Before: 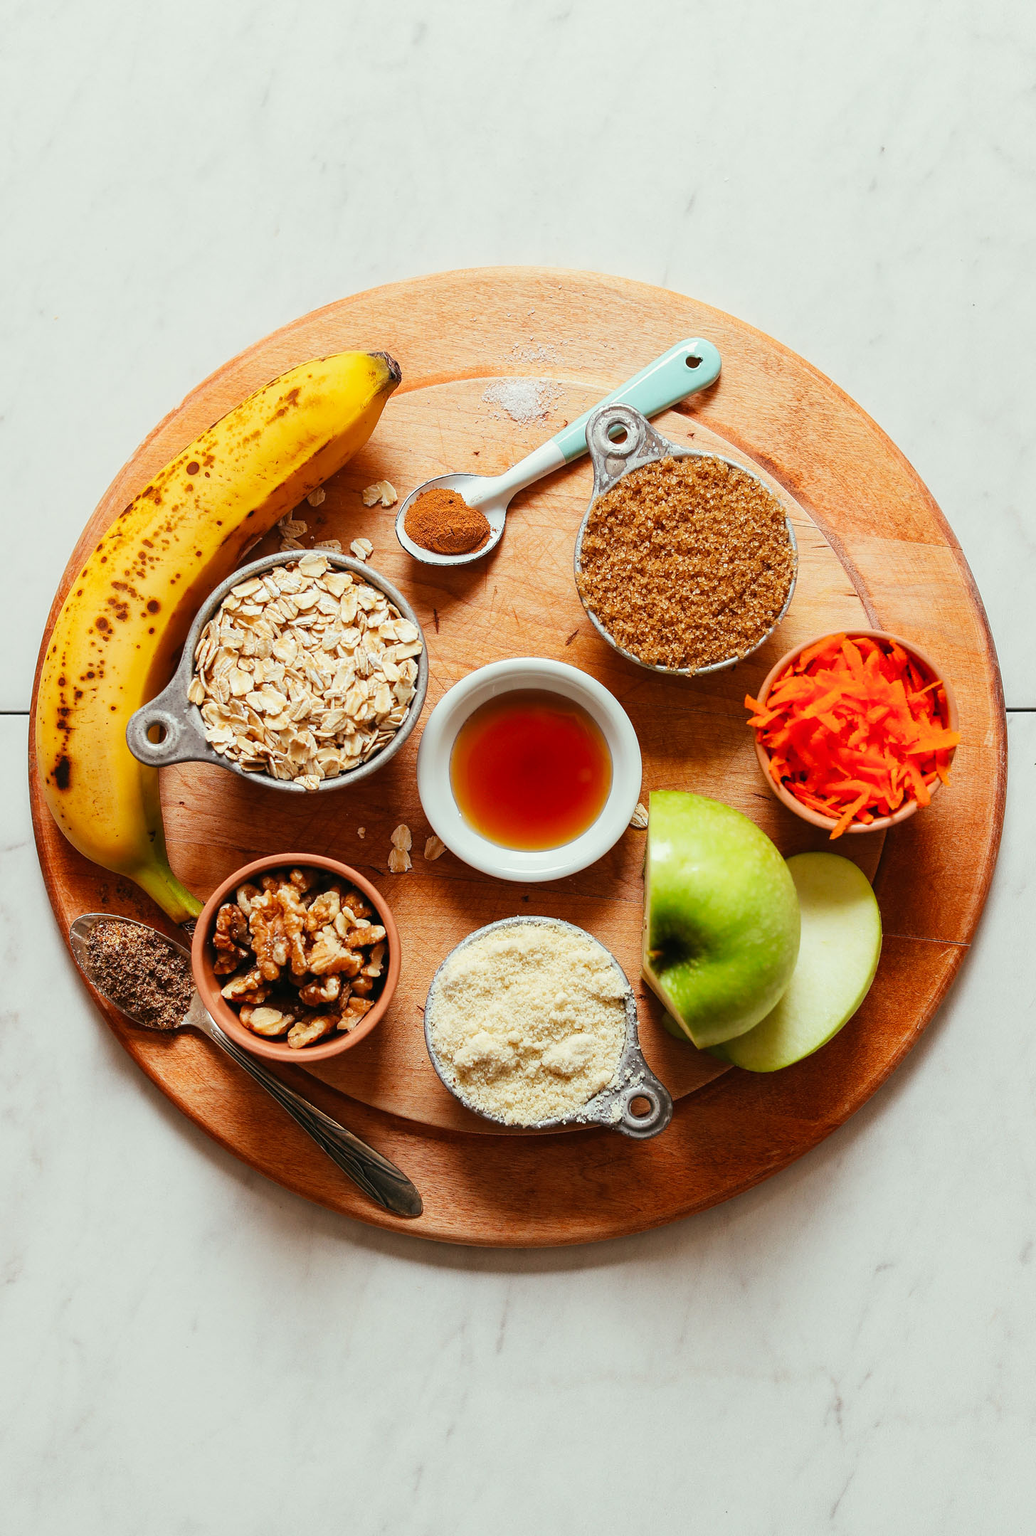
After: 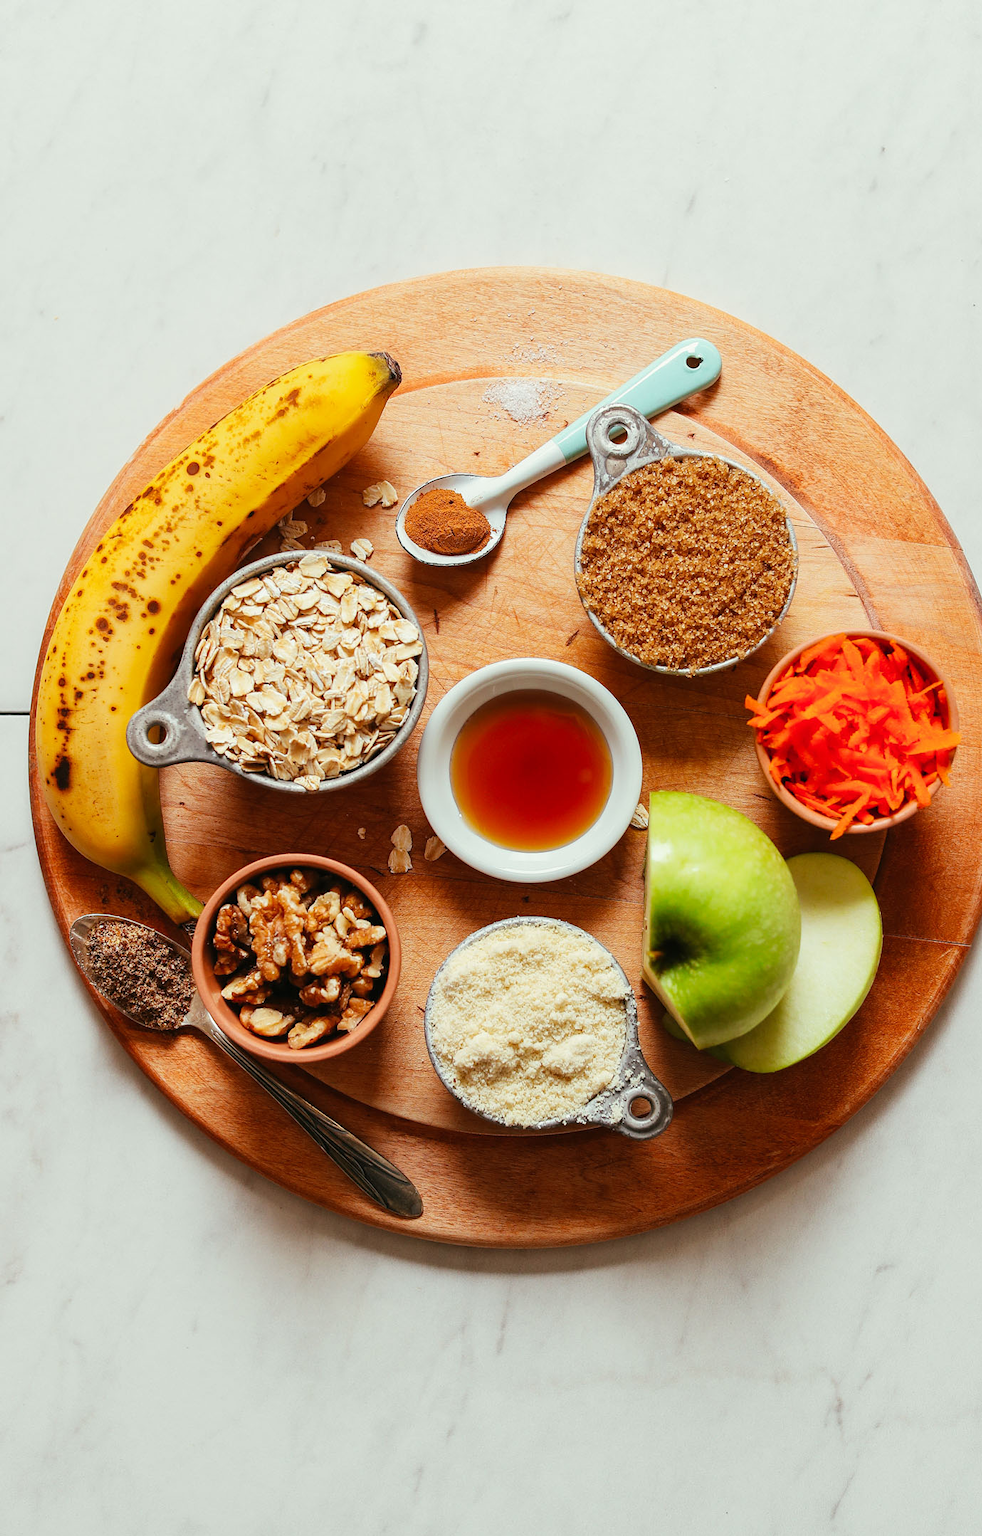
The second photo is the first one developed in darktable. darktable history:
crop and rotate: right 5.167%
contrast equalizer: y [[0.5 ×6], [0.5 ×6], [0.5, 0.5, 0.501, 0.545, 0.707, 0.863], [0 ×6], [0 ×6]]
